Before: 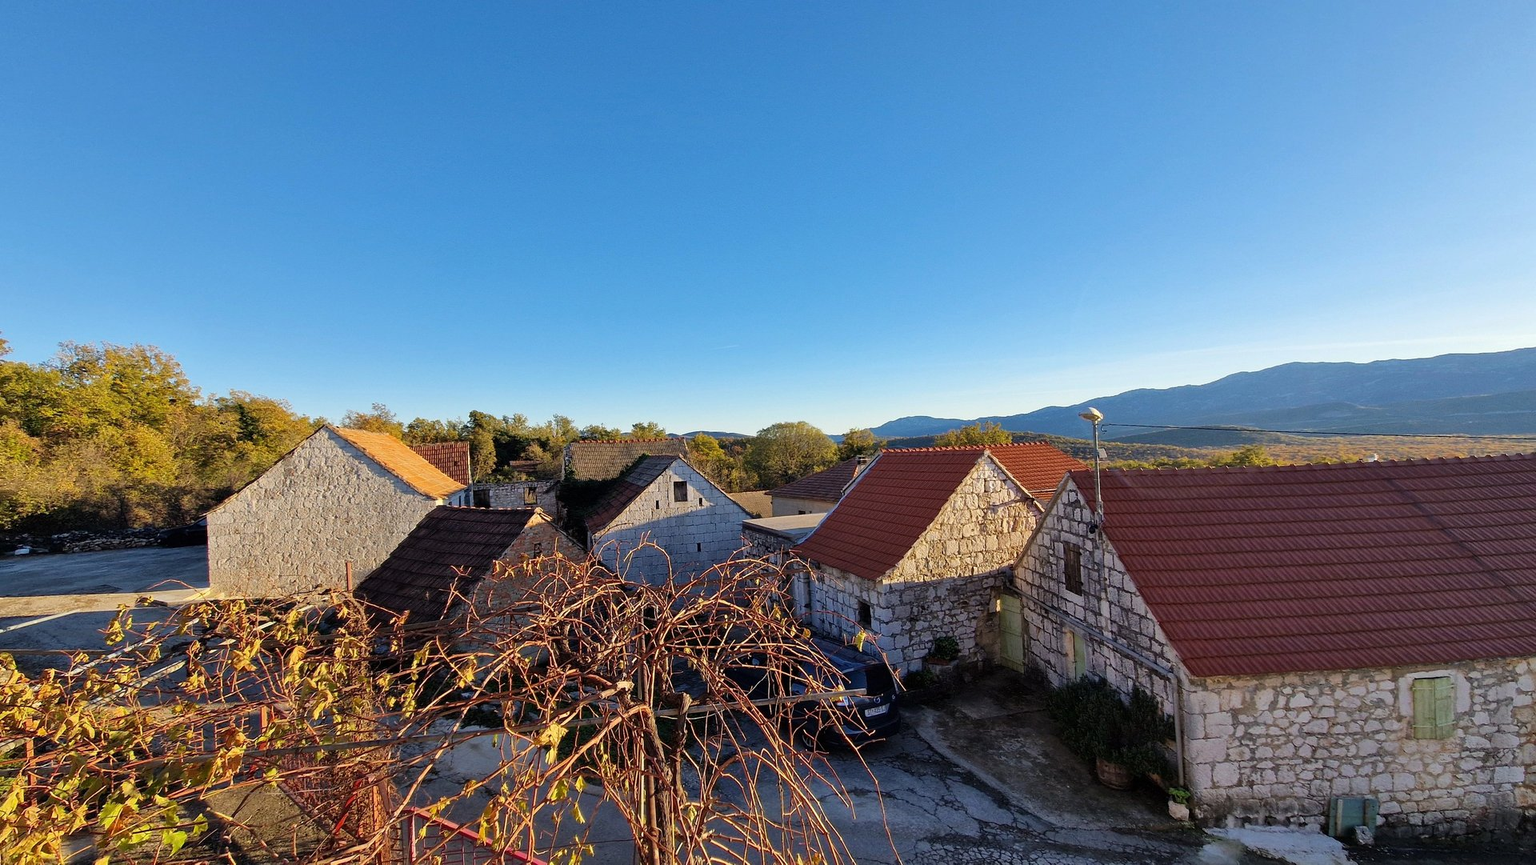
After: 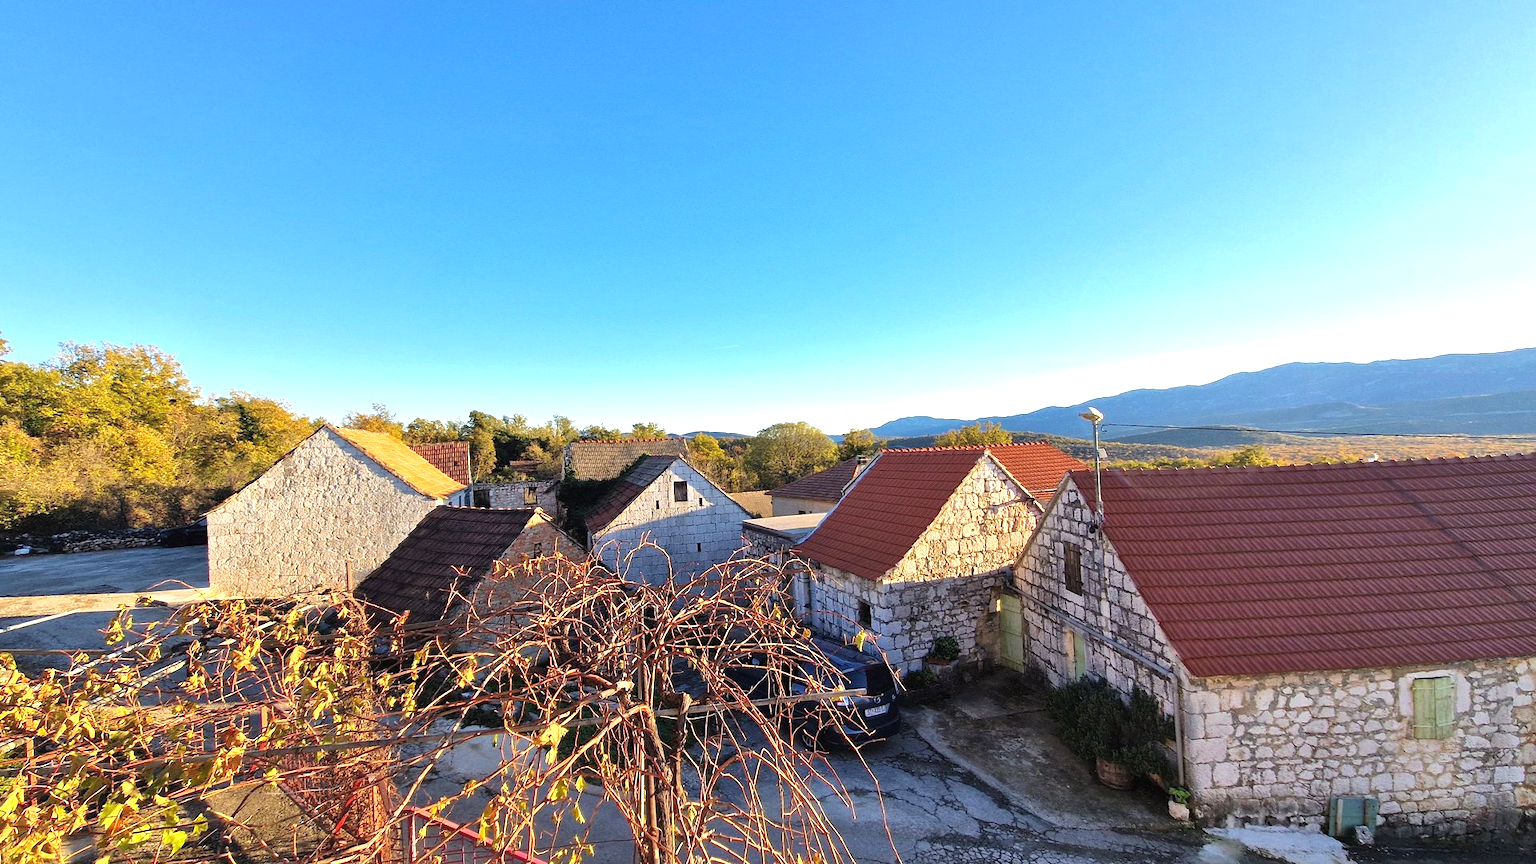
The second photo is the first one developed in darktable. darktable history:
shadows and highlights: shadows 25.31, highlights -26
exposure: black level correction -0.001, exposure 0.908 EV, compensate highlight preservation false
